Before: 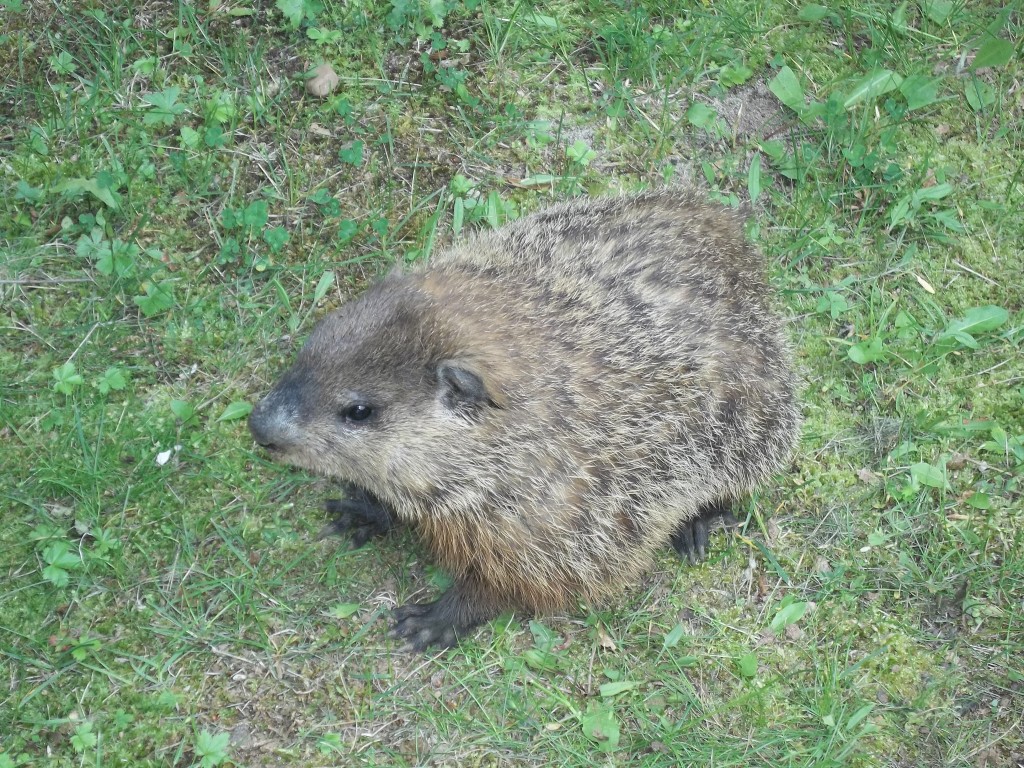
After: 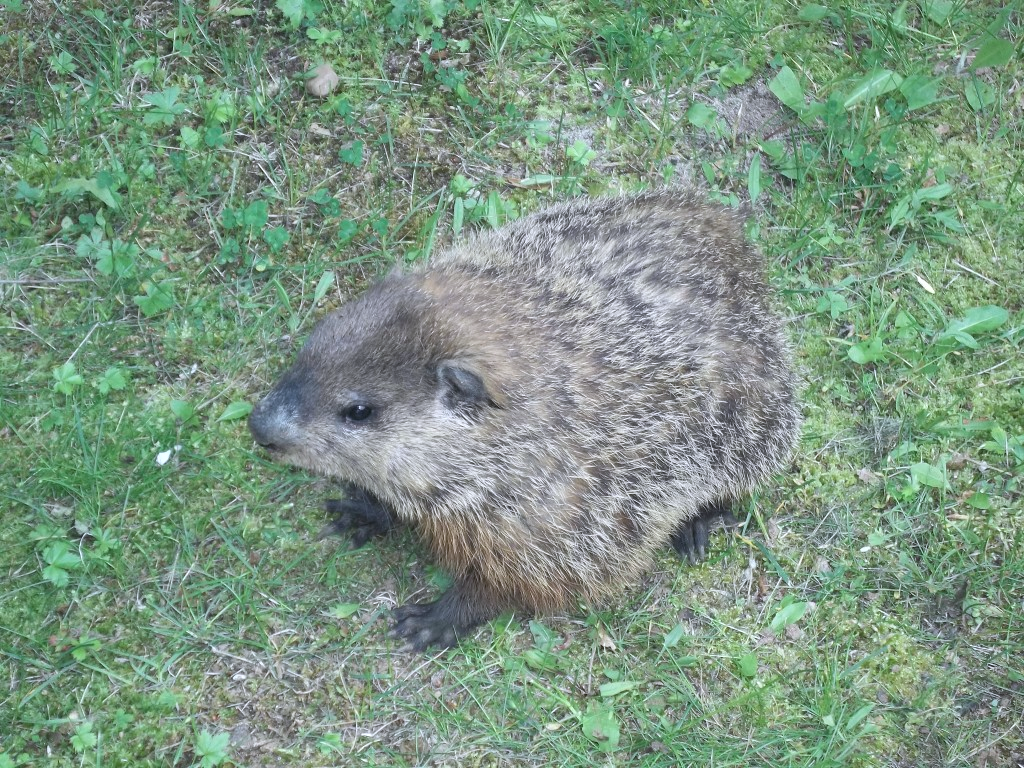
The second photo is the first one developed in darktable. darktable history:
shadows and highlights: radius 173.34, shadows 27.91, white point adjustment 3.3, highlights -67.99, soften with gaussian
color calibration: illuminant as shot in camera, x 0.358, y 0.373, temperature 4628.91 K, saturation algorithm version 1 (2020)
